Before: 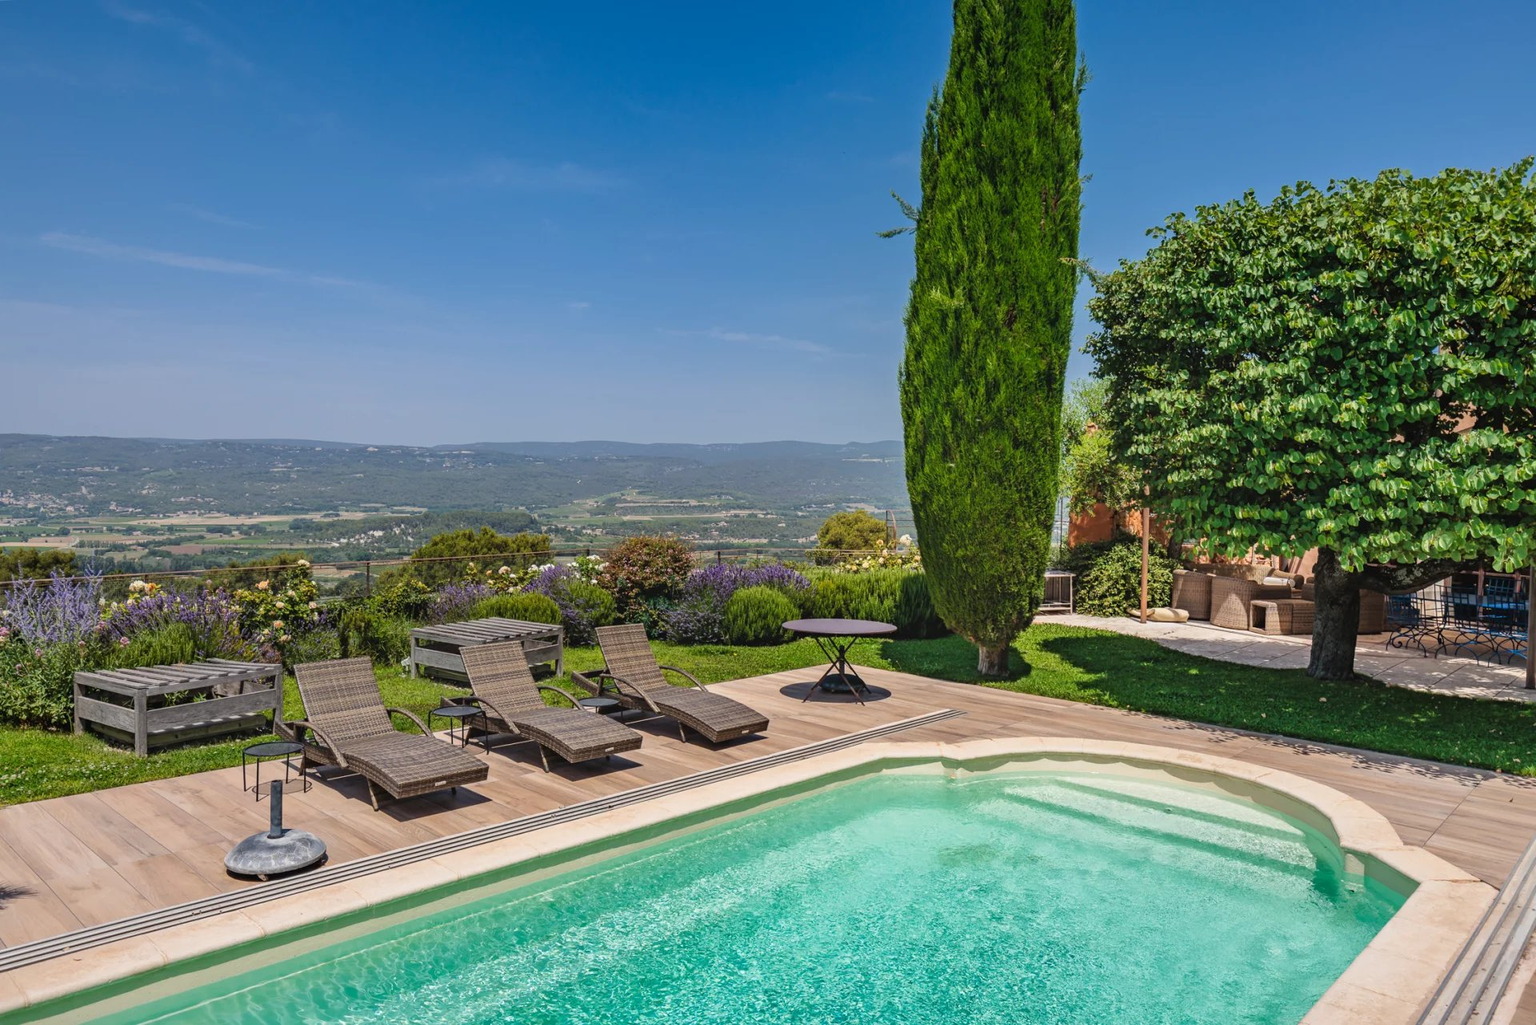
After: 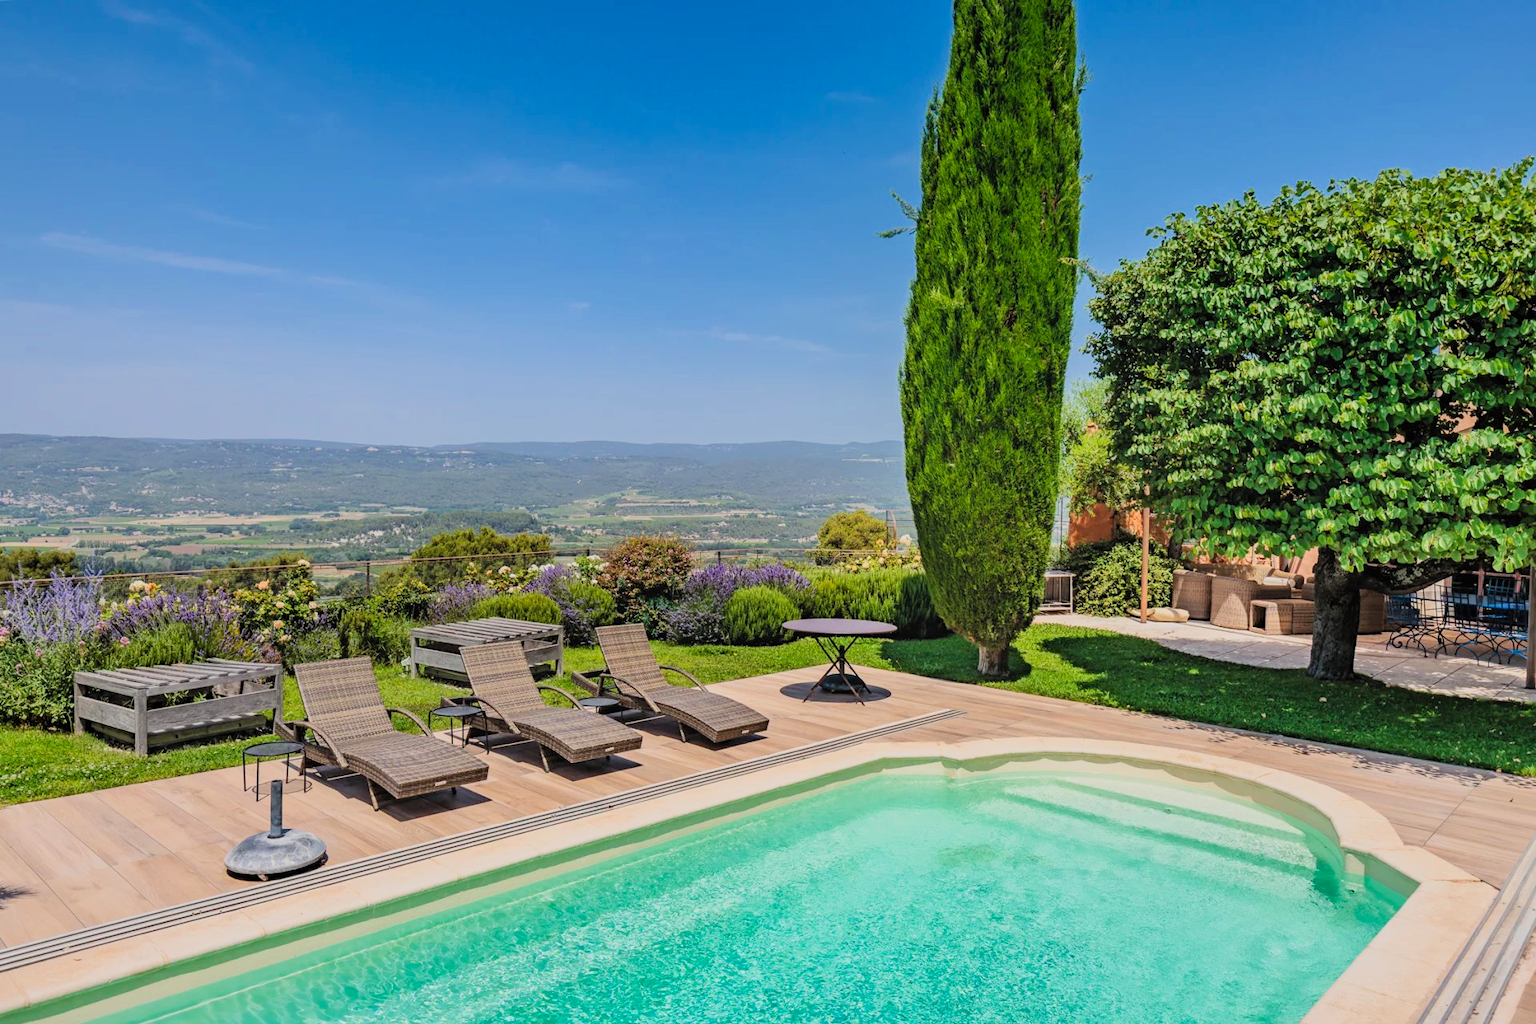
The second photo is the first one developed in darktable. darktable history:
contrast brightness saturation: contrast 0.2, brightness 0.16, saturation 0.22
filmic rgb: black relative exposure -8.79 EV, white relative exposure 4.98 EV, threshold 3 EV, target black luminance 0%, hardness 3.77, latitude 66.33%, contrast 0.822, shadows ↔ highlights balance 20%, color science v5 (2021), contrast in shadows safe, contrast in highlights safe, enable highlight reconstruction true
